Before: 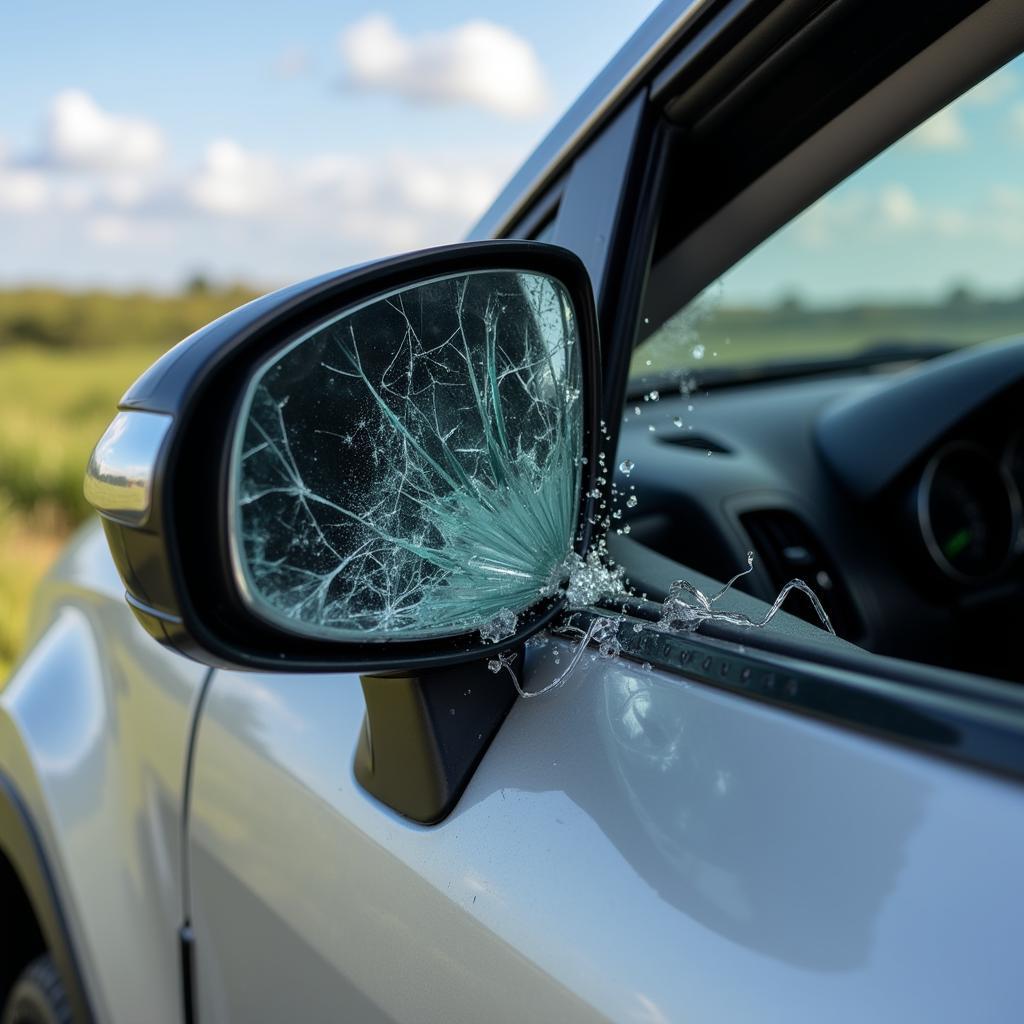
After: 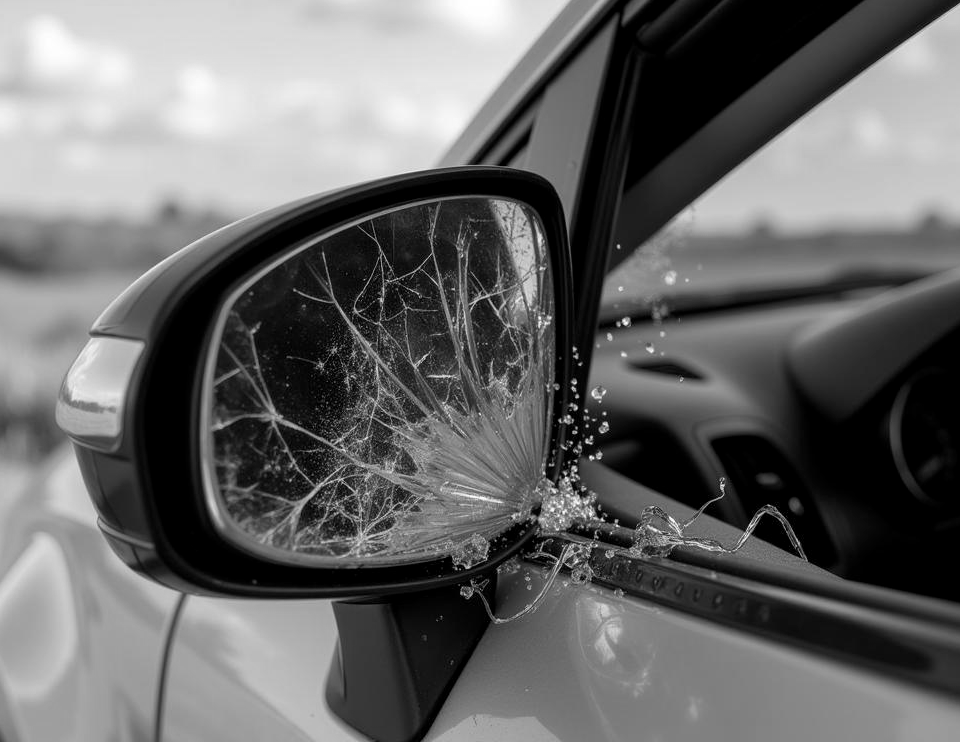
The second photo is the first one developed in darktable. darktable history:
white balance: red 1.004, blue 1.024
monochrome: on, module defaults
crop: left 2.737%, top 7.287%, right 3.421%, bottom 20.179%
exposure: black level correction 0.001, compensate highlight preservation false
